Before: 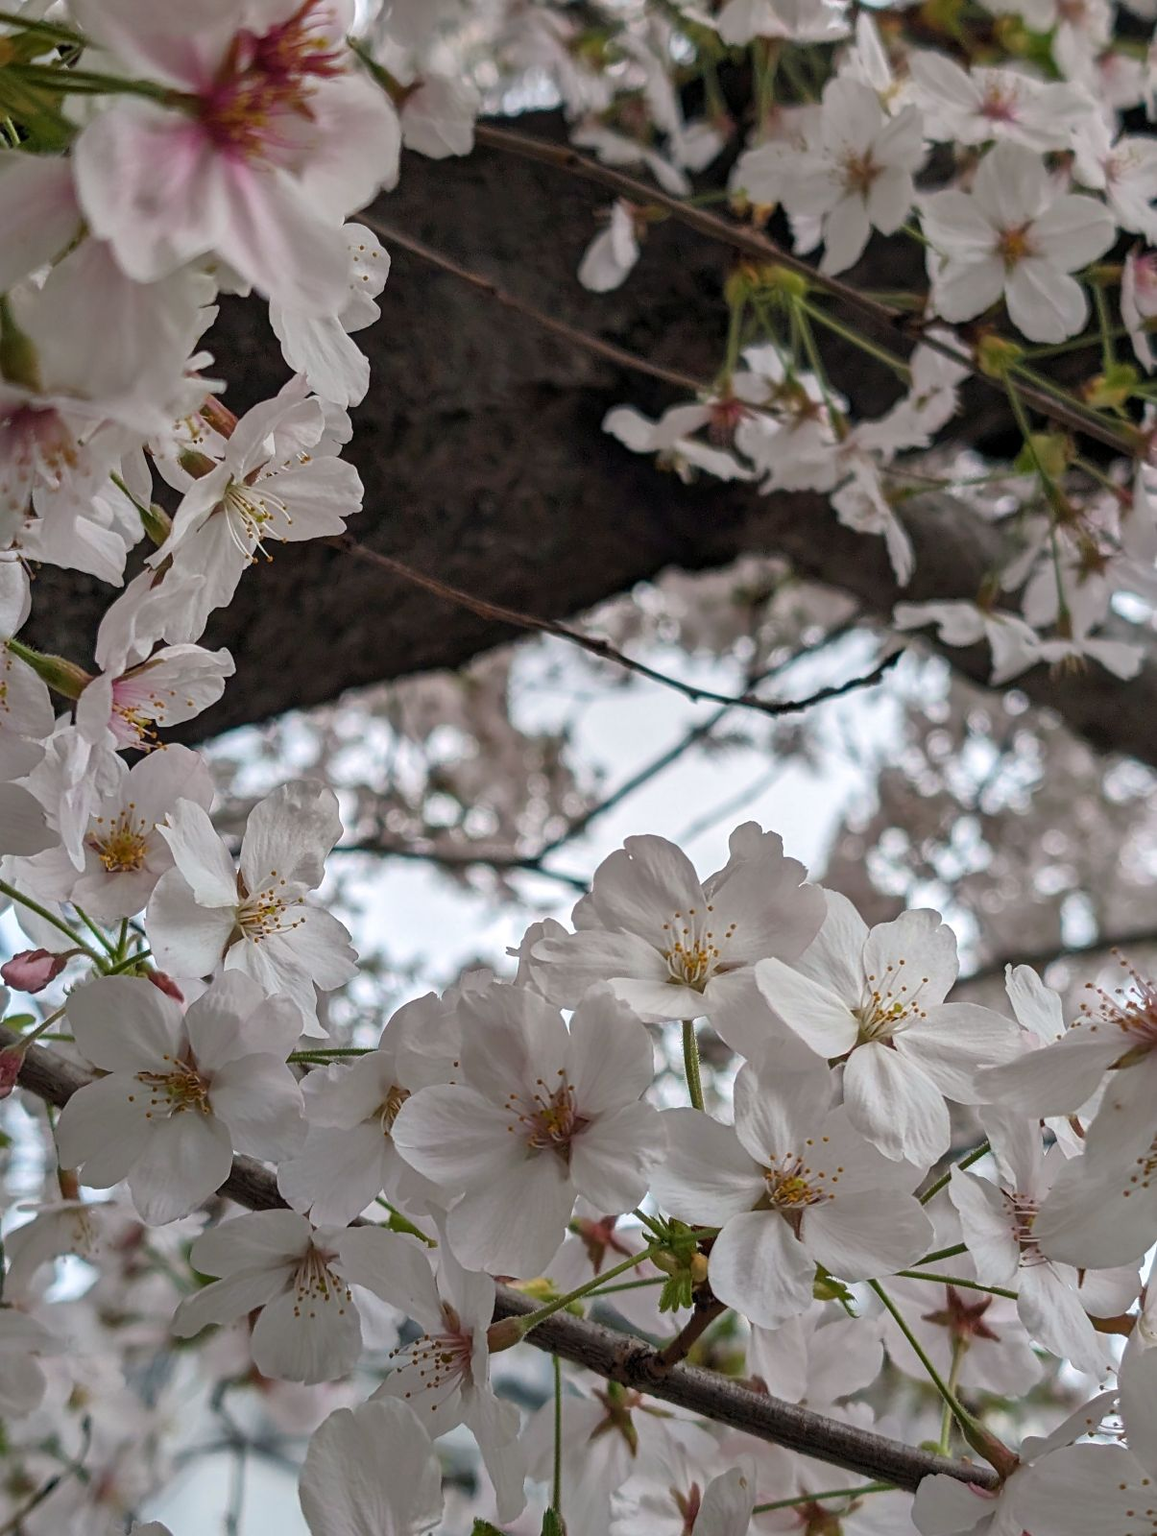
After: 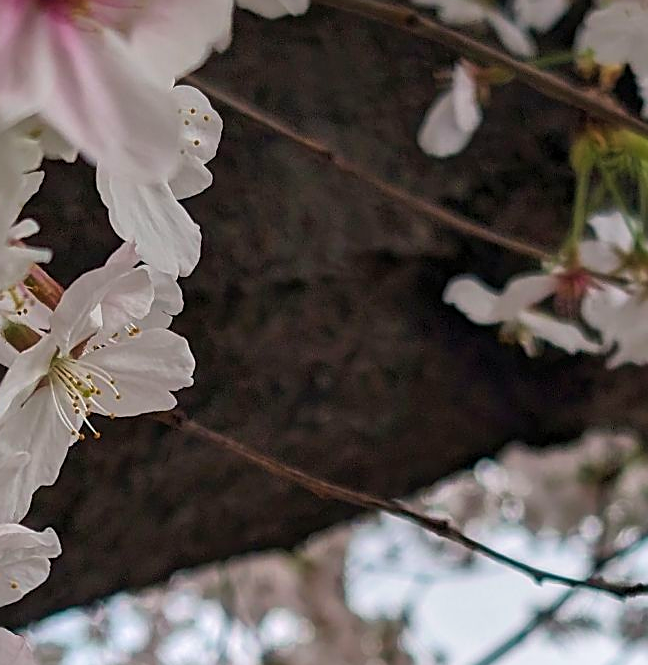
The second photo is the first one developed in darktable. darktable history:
crop: left 15.29%, top 9.202%, right 30.887%, bottom 49.199%
sharpen: on, module defaults
tone equalizer: -7 EV 0.201 EV, -6 EV 0.096 EV, -5 EV 0.073 EV, -4 EV 0.063 EV, -2 EV -0.015 EV, -1 EV -0.037 EV, +0 EV -0.056 EV
velvia: strength 26.75%
